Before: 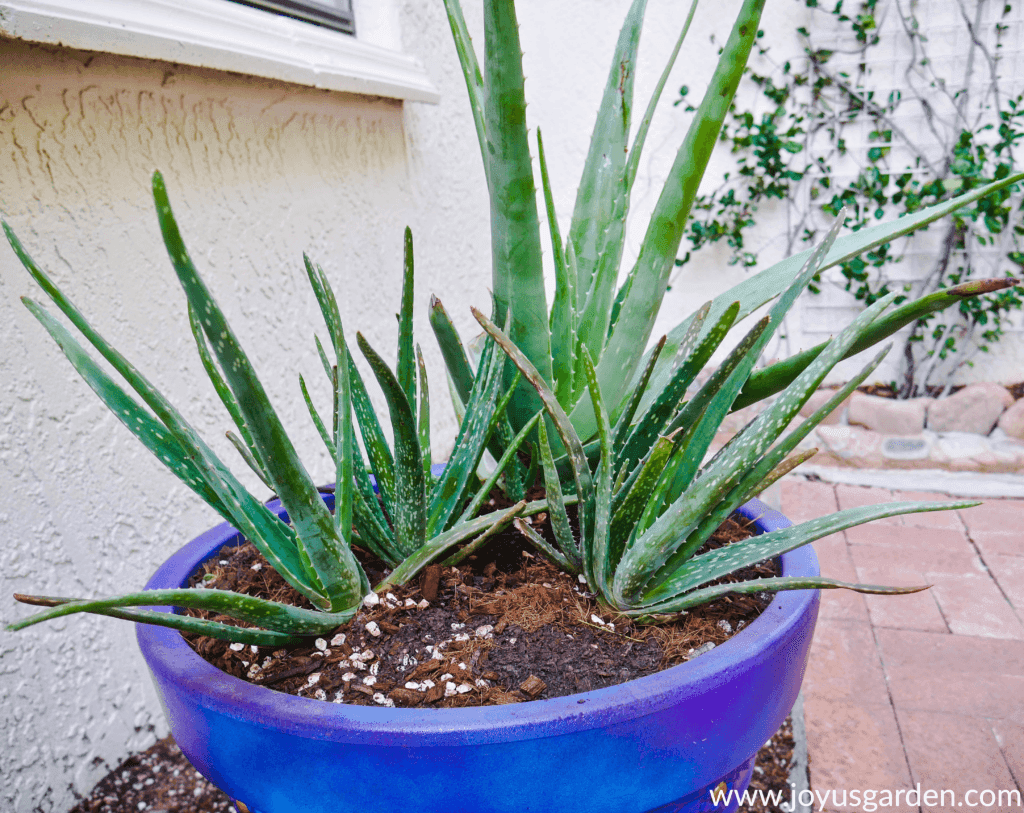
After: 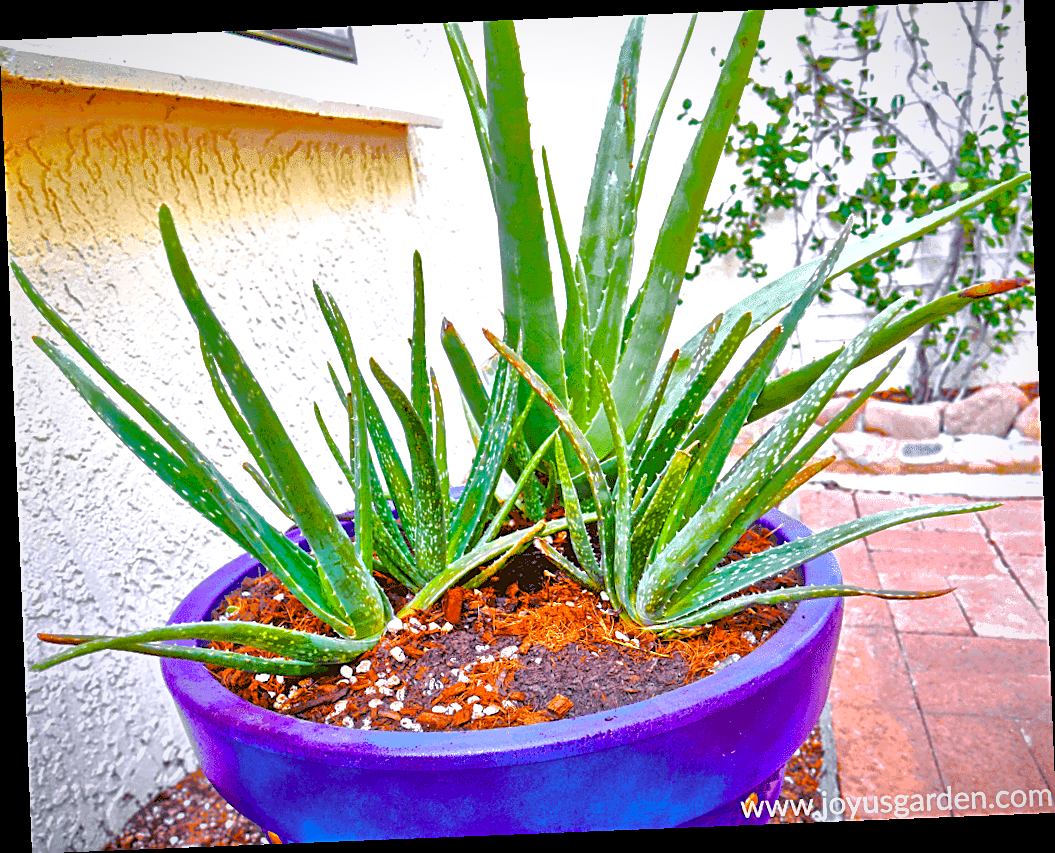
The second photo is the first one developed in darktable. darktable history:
color zones: curves: ch0 [(0, 0.511) (0.143, 0.531) (0.286, 0.56) (0.429, 0.5) (0.571, 0.5) (0.714, 0.5) (0.857, 0.5) (1, 0.5)]; ch1 [(0, 0.525) (0.143, 0.705) (0.286, 0.715) (0.429, 0.35) (0.571, 0.35) (0.714, 0.35) (0.857, 0.4) (1, 0.4)]; ch2 [(0, 0.572) (0.143, 0.512) (0.286, 0.473) (0.429, 0.45) (0.571, 0.5) (0.714, 0.5) (0.857, 0.518) (1, 0.518)]
sharpen: on, module defaults
vignetting: fall-off start 80.87%, fall-off radius 61.59%, brightness -0.384, saturation 0.007, center (0, 0.007), automatic ratio true, width/height ratio 1.418
rotate and perspective: rotation -2.29°, automatic cropping off
color balance rgb: linear chroma grading › shadows 10%, linear chroma grading › highlights 10%, linear chroma grading › global chroma 15%, linear chroma grading › mid-tones 15%, perceptual saturation grading › global saturation 40%, perceptual saturation grading › highlights -25%, perceptual saturation grading › mid-tones 35%, perceptual saturation grading › shadows 35%, perceptual brilliance grading › global brilliance 11.29%, global vibrance 11.29%
shadows and highlights: shadows 40, highlights -60
exposure: black level correction 0.001, exposure 0.191 EV, compensate highlight preservation false
tone equalizer: -7 EV 0.15 EV, -6 EV 0.6 EV, -5 EV 1.15 EV, -4 EV 1.33 EV, -3 EV 1.15 EV, -2 EV 0.6 EV, -1 EV 0.15 EV, mask exposure compensation -0.5 EV
